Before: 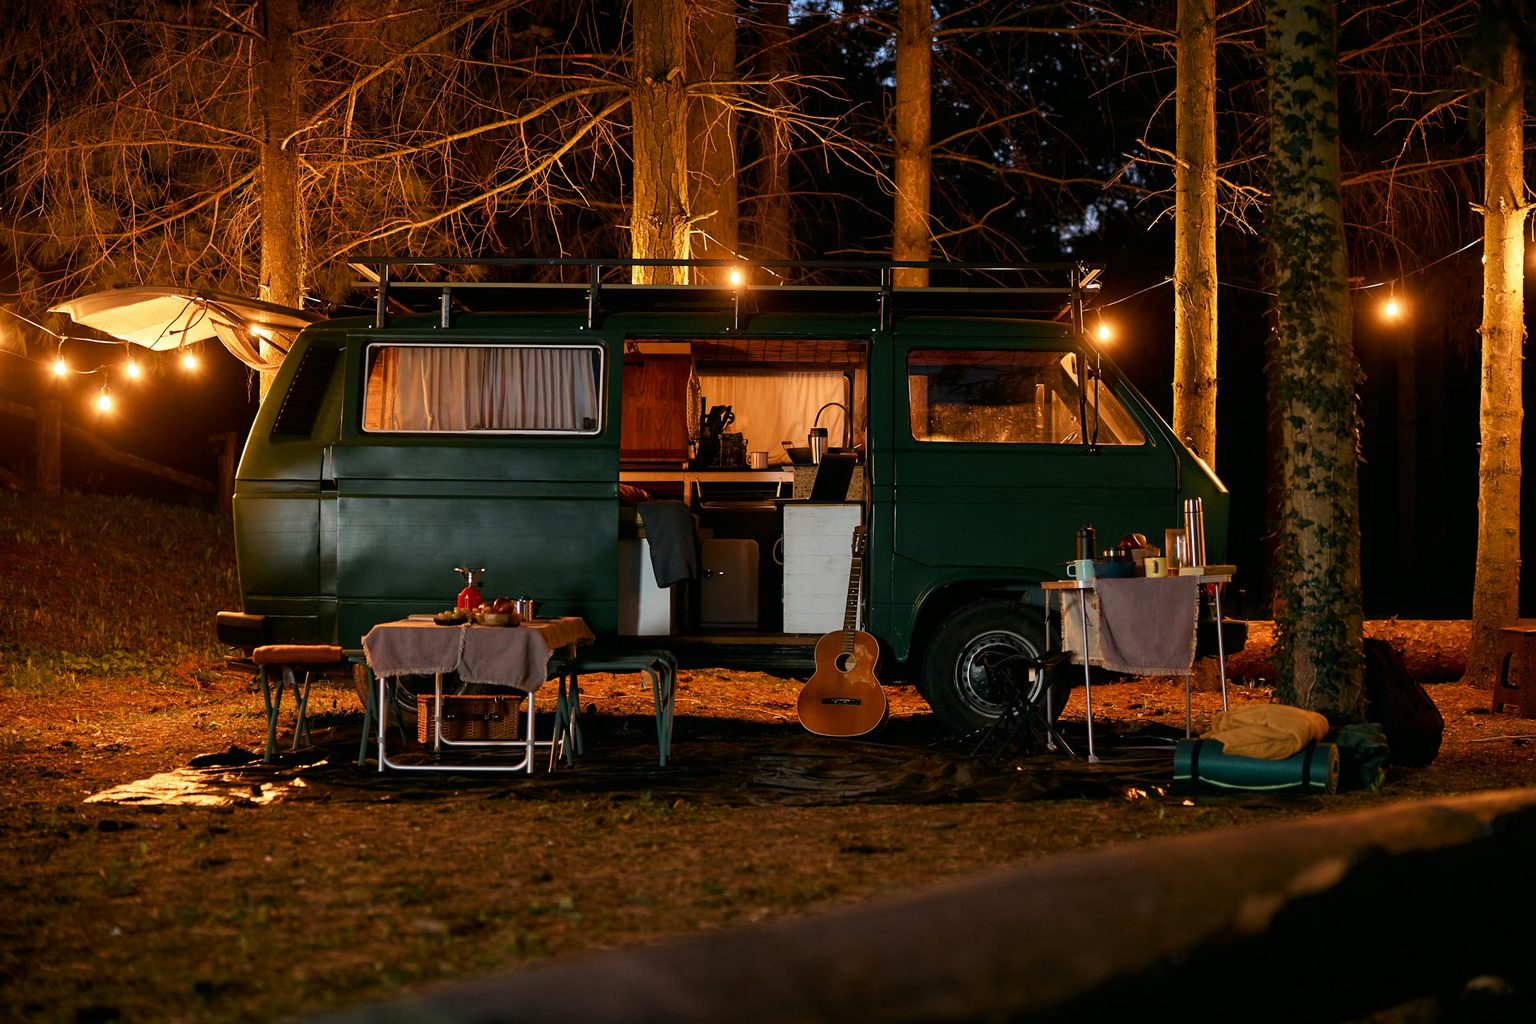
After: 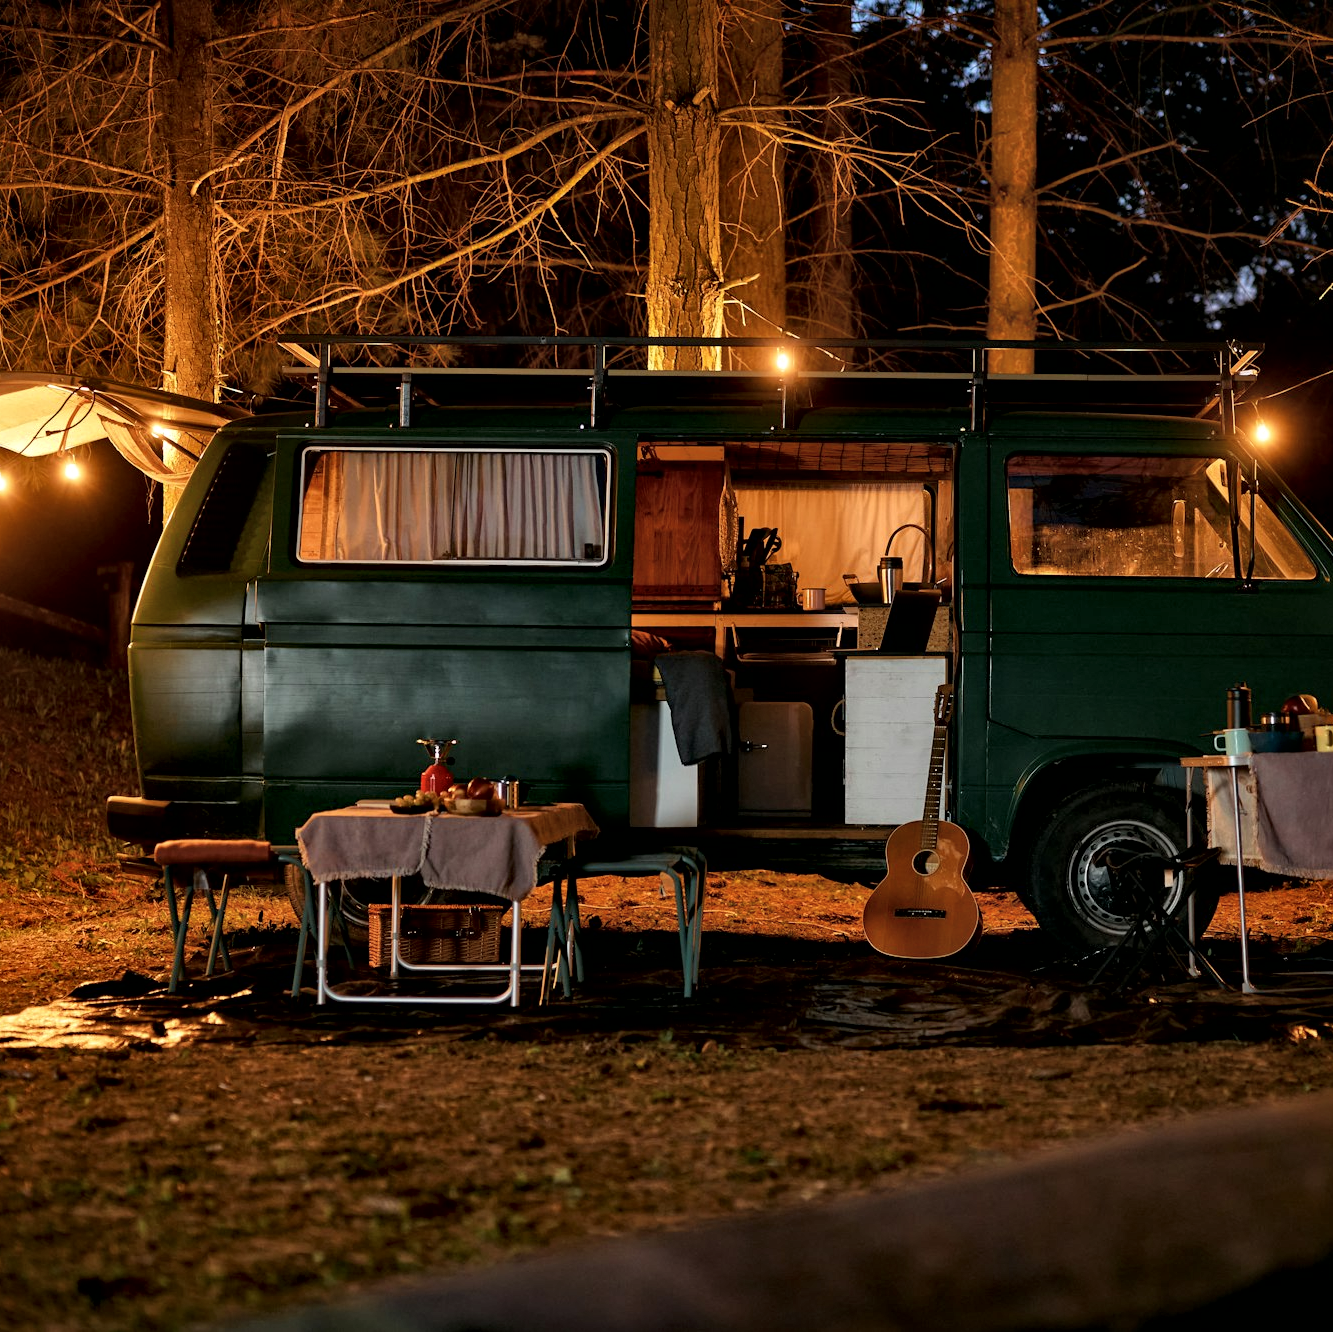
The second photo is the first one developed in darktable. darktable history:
crop and rotate: left 8.786%, right 24.548%
local contrast: mode bilateral grid, contrast 20, coarseness 50, detail 171%, midtone range 0.2
color zones: curves: ch0 [(0.068, 0.464) (0.25, 0.5) (0.48, 0.508) (0.75, 0.536) (0.886, 0.476) (0.967, 0.456)]; ch1 [(0.066, 0.456) (0.25, 0.5) (0.616, 0.508) (0.746, 0.56) (0.934, 0.444)]
